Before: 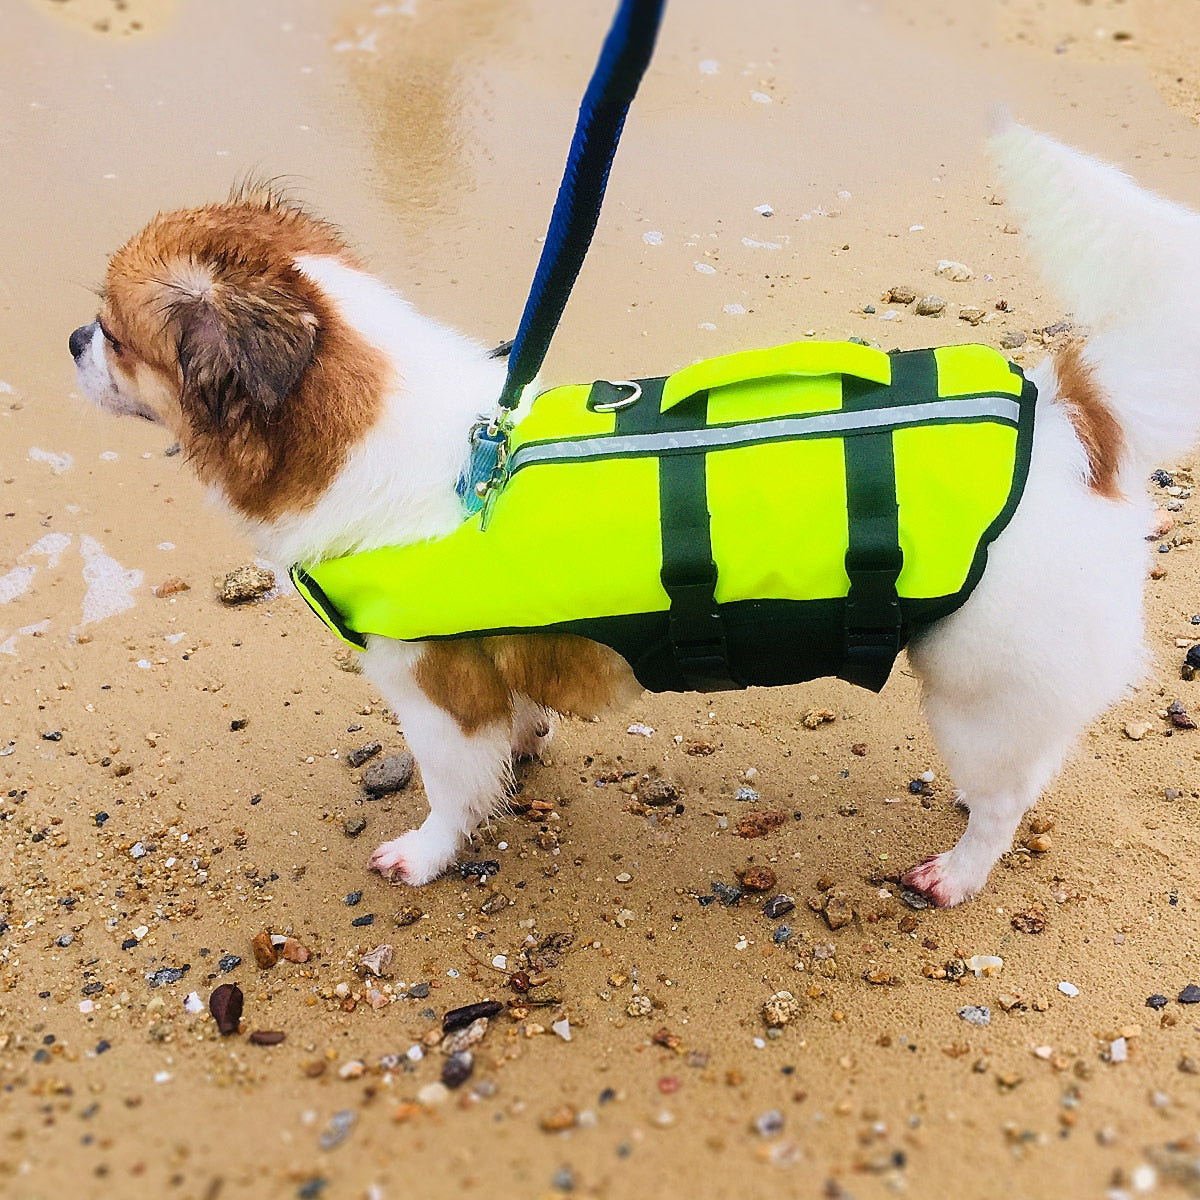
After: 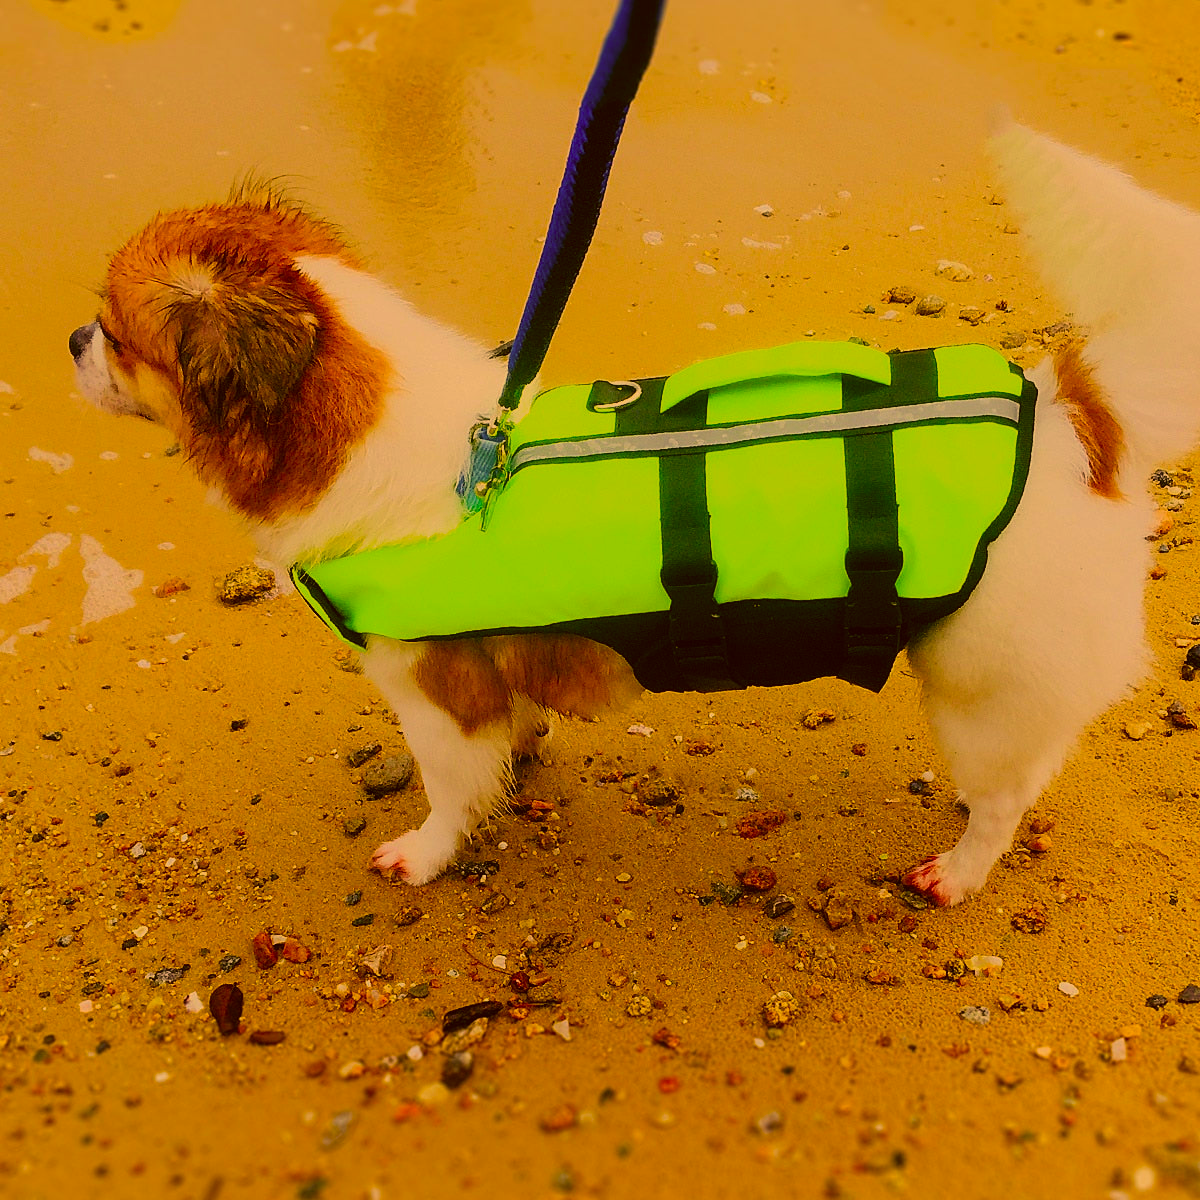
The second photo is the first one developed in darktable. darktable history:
color correction: highlights a* 10.44, highlights b* 30.04, shadows a* 2.73, shadows b* 17.51, saturation 1.72
exposure: black level correction 0, exposure -0.721 EV, compensate highlight preservation false
